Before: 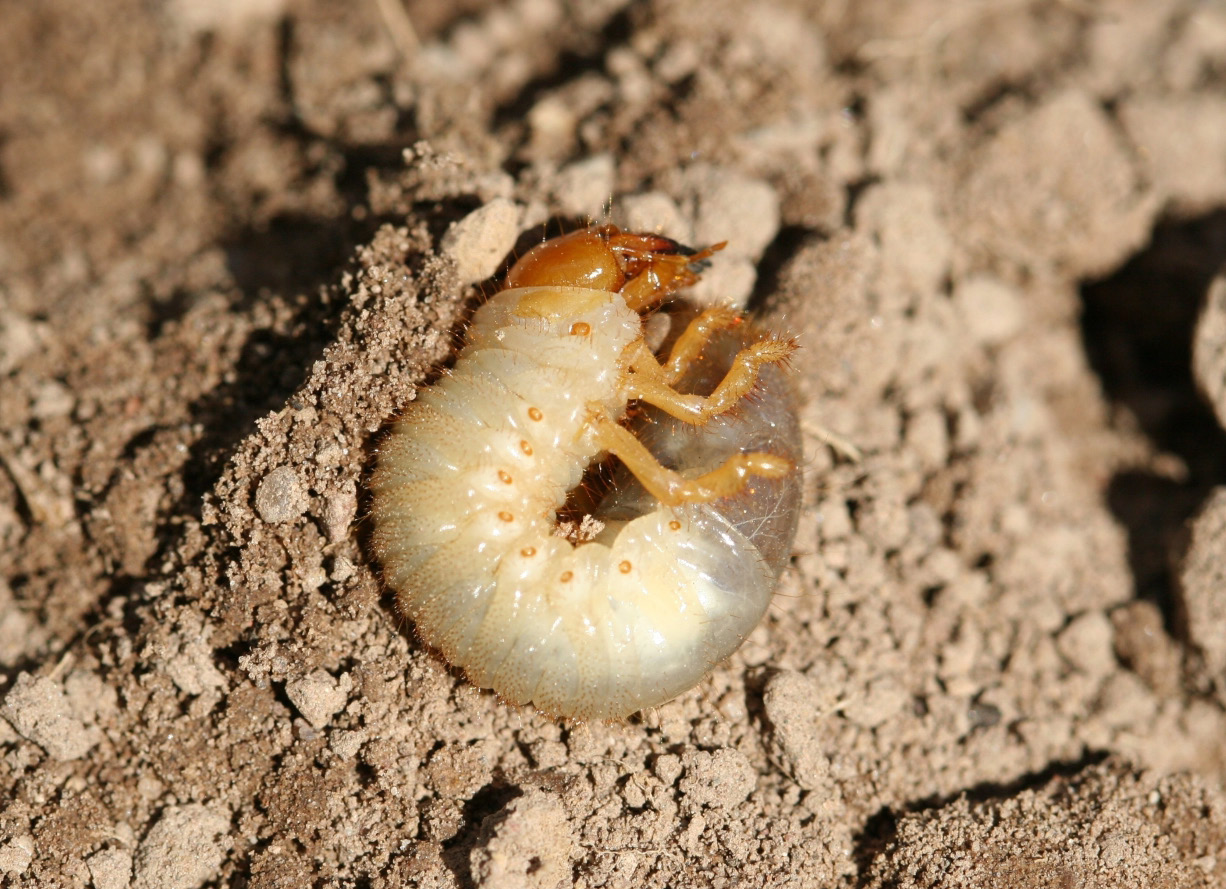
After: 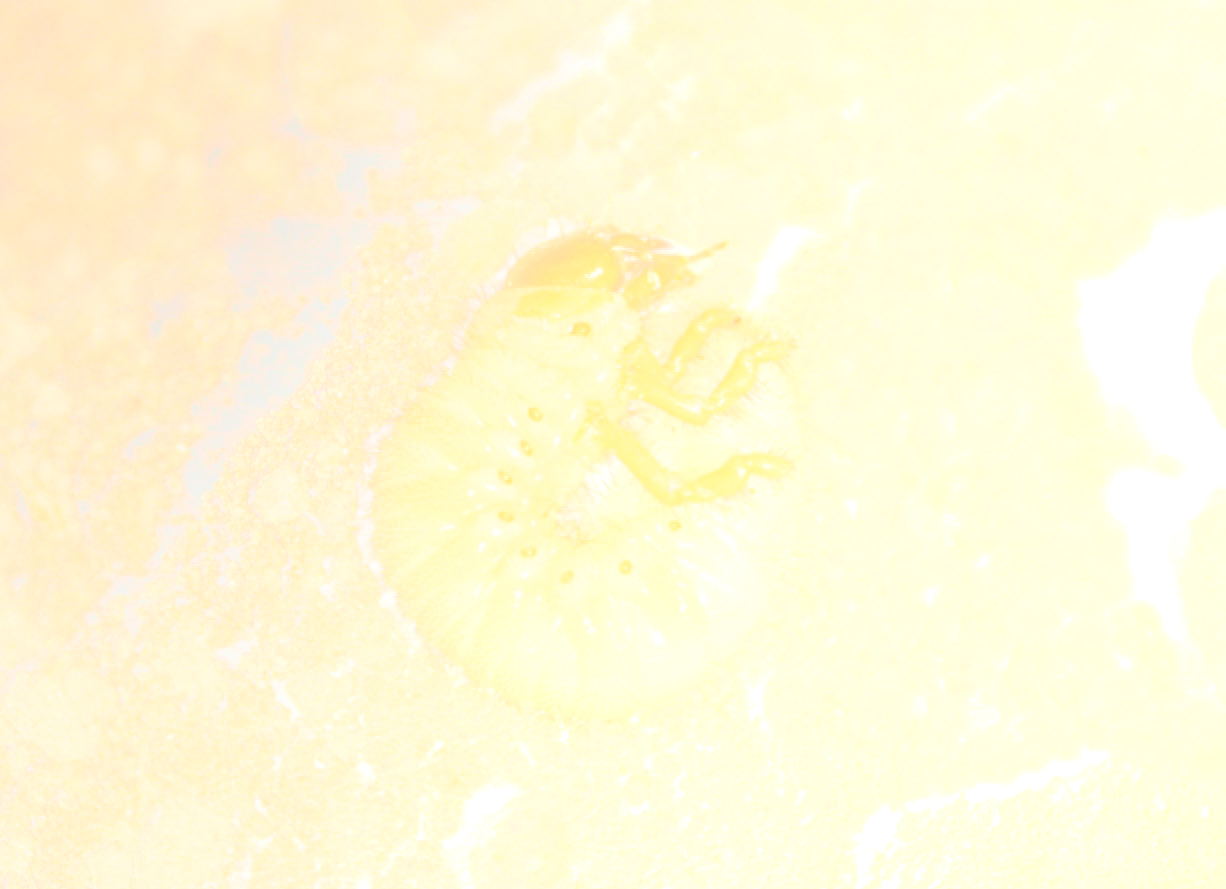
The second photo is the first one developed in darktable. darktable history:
bloom: size 85%, threshold 5%, strength 85% | blend: blend mode multiply, opacity 75%; mask: uniform (no mask)
